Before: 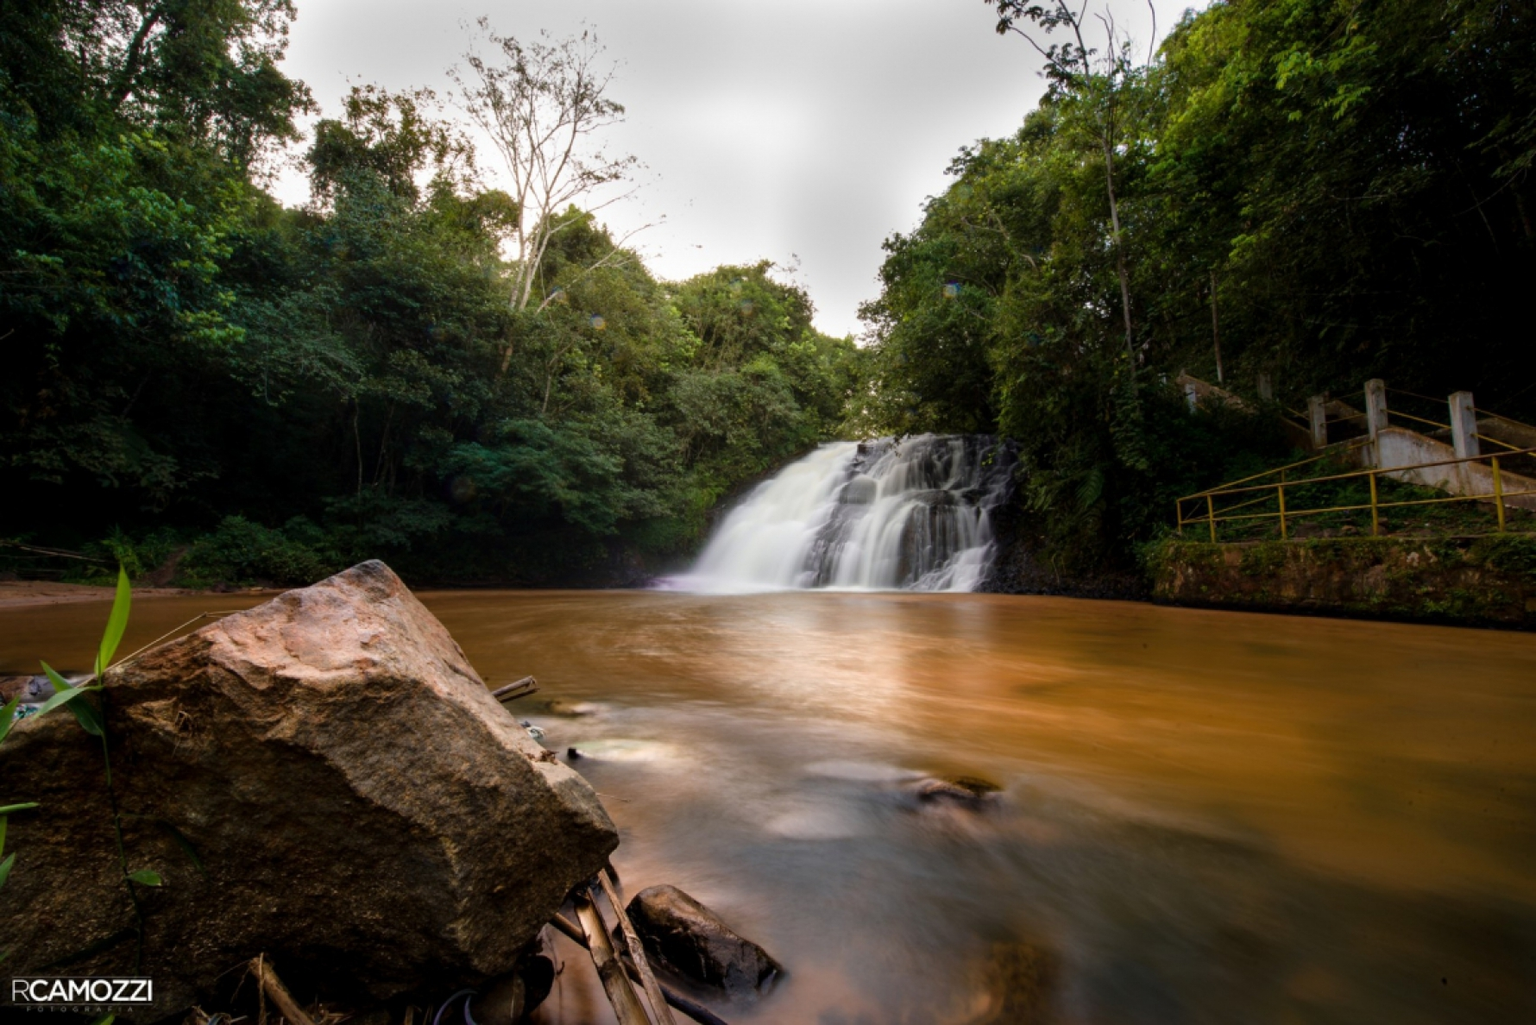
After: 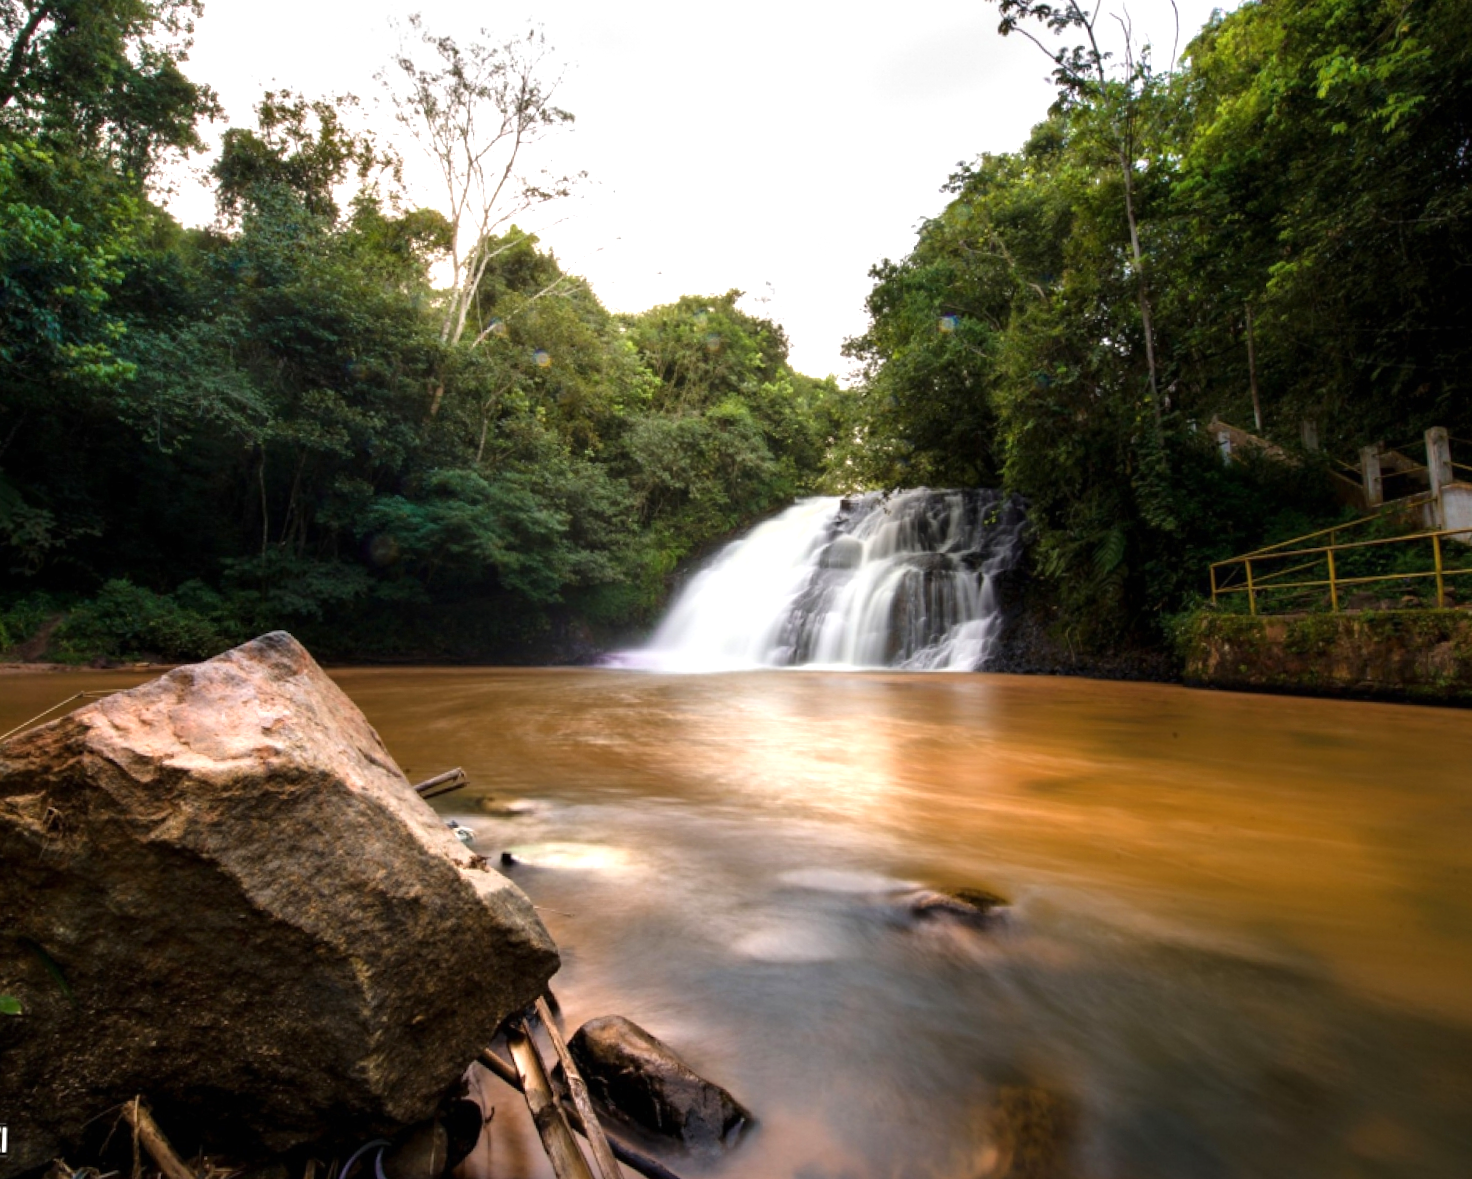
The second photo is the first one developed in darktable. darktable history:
rotate and perspective: rotation 0.226°, lens shift (vertical) -0.042, crop left 0.023, crop right 0.982, crop top 0.006, crop bottom 0.994
crop: left 7.598%, right 7.873%
exposure: black level correction 0, exposure 0.7 EV, compensate exposure bias true, compensate highlight preservation false
levels: levels [0, 0.51, 1]
